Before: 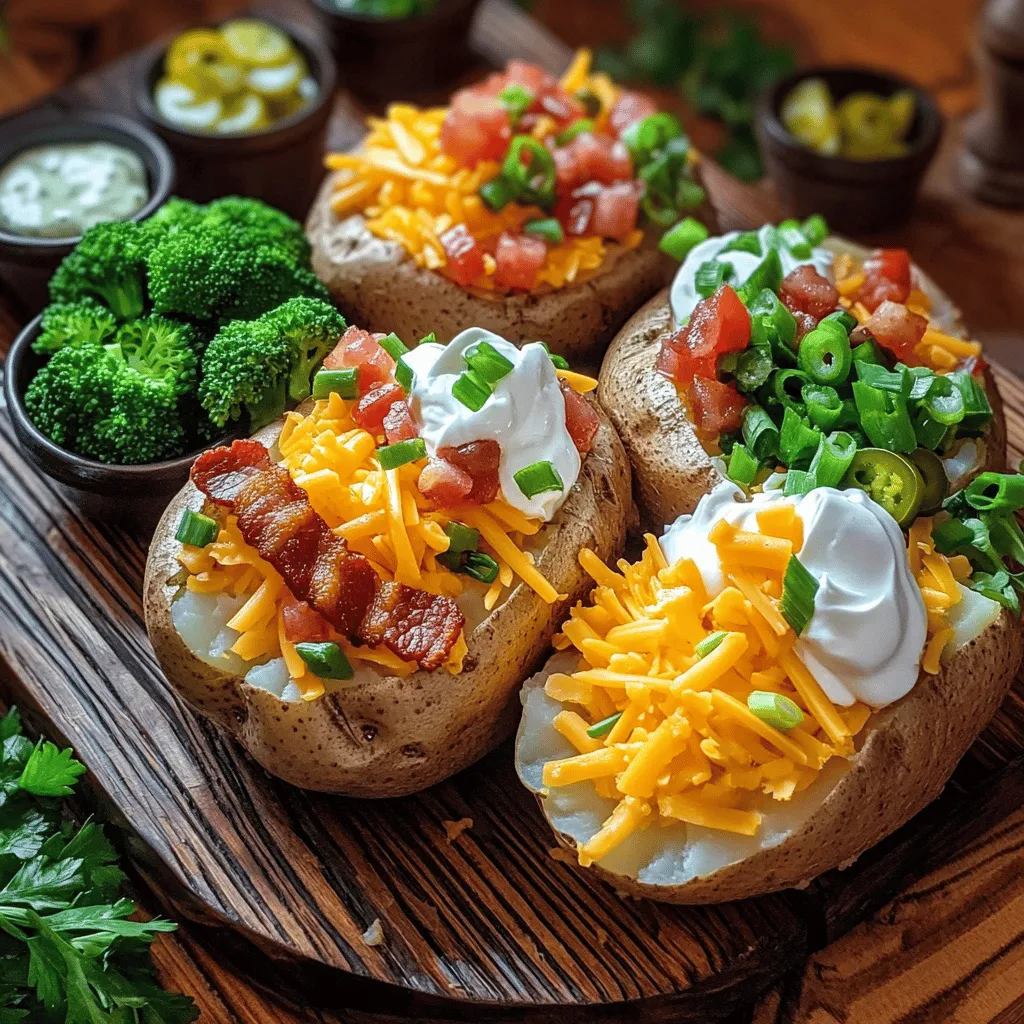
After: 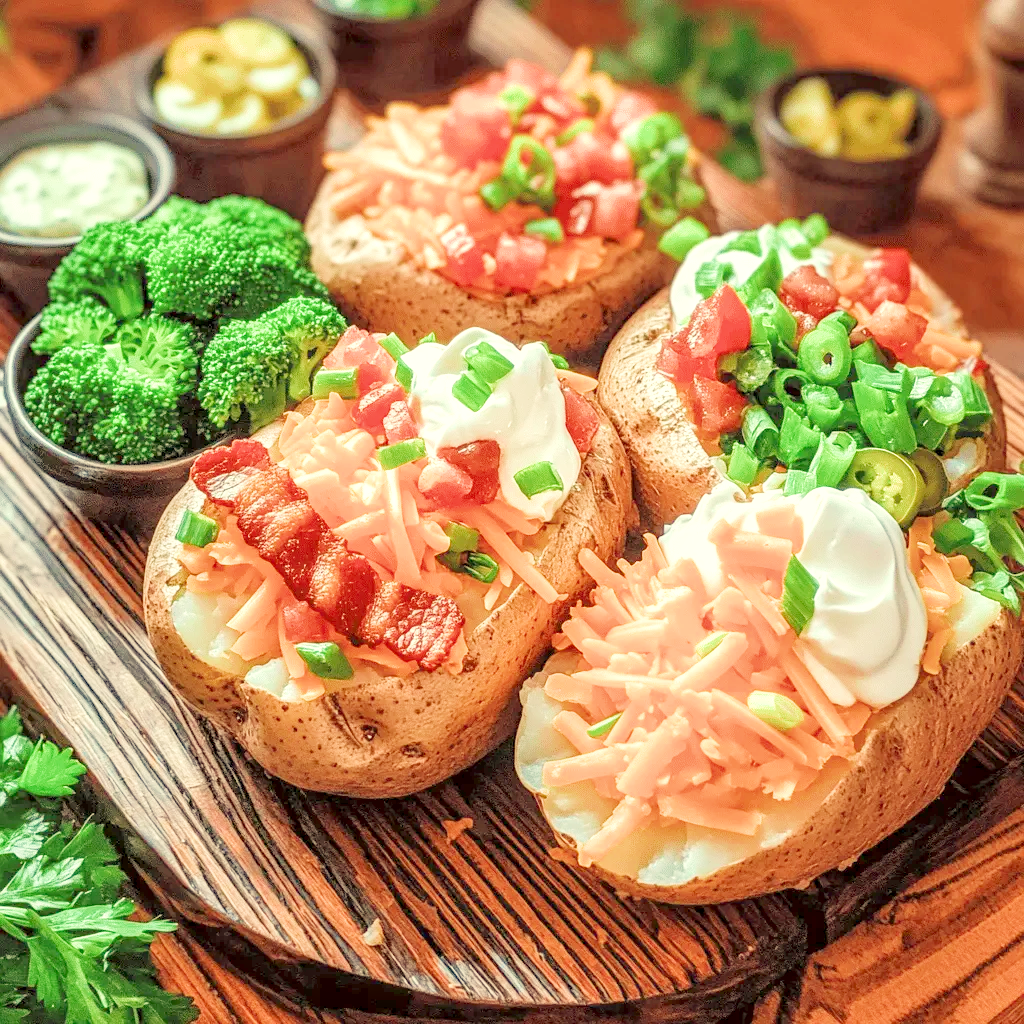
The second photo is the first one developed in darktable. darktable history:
filmic rgb: middle gray luminance 2.5%, black relative exposure -10 EV, white relative exposure 7 EV, threshold 6 EV, dynamic range scaling 10%, target black luminance 0%, hardness 3.19, latitude 44.39%, contrast 0.682, highlights saturation mix 5%, shadows ↔ highlights balance 13.63%, add noise in highlights 0, color science v3 (2019), use custom middle-gray values true, iterations of high-quality reconstruction 0, contrast in highlights soft, enable highlight reconstruction true
local contrast: detail 130%
white balance: red 1.08, blue 0.791
